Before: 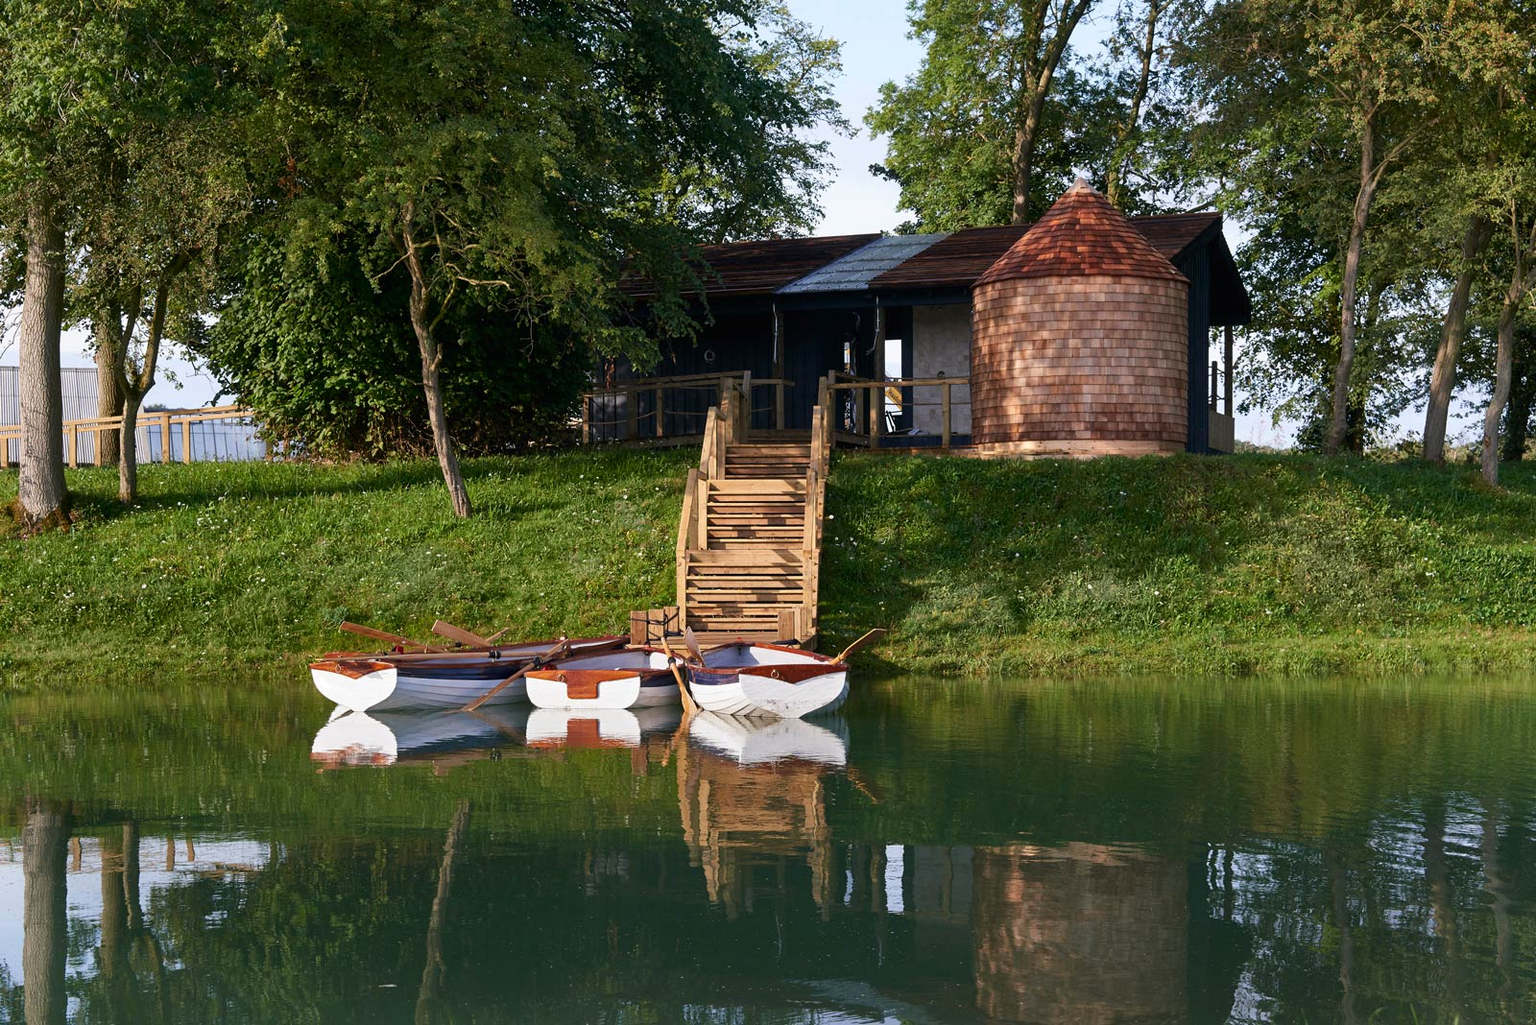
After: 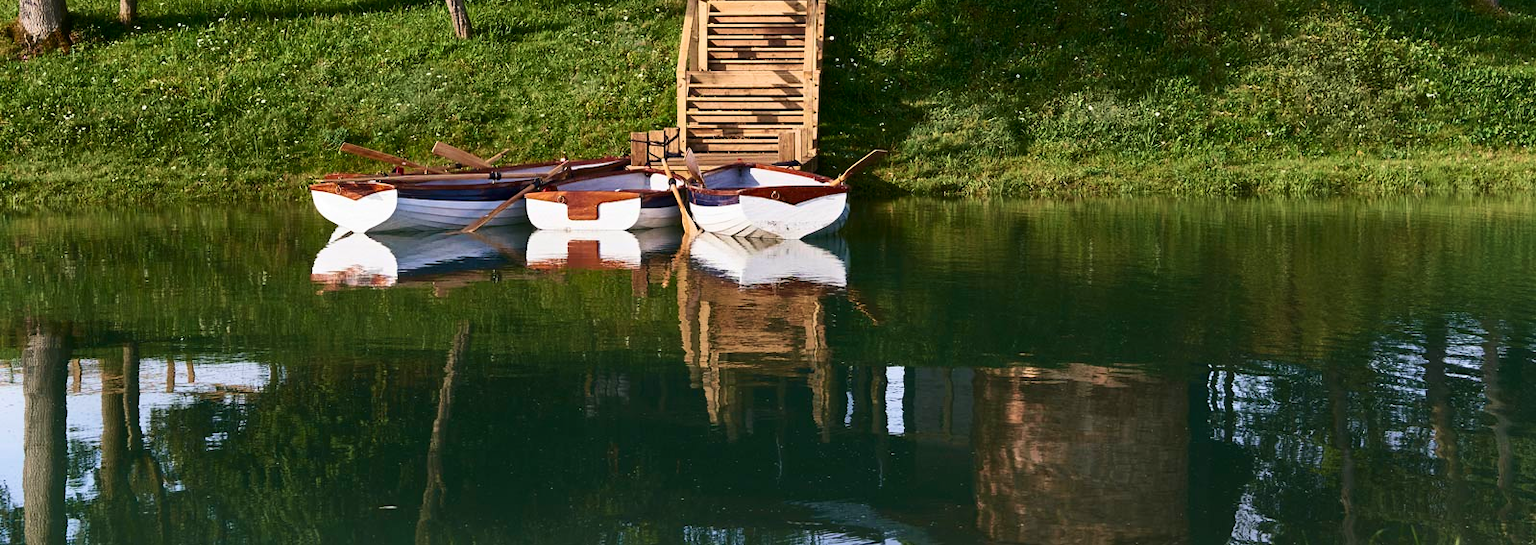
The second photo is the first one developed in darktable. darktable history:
crop and rotate: top 46.73%, right 0.024%
contrast brightness saturation: contrast 0.217
velvia: on, module defaults
